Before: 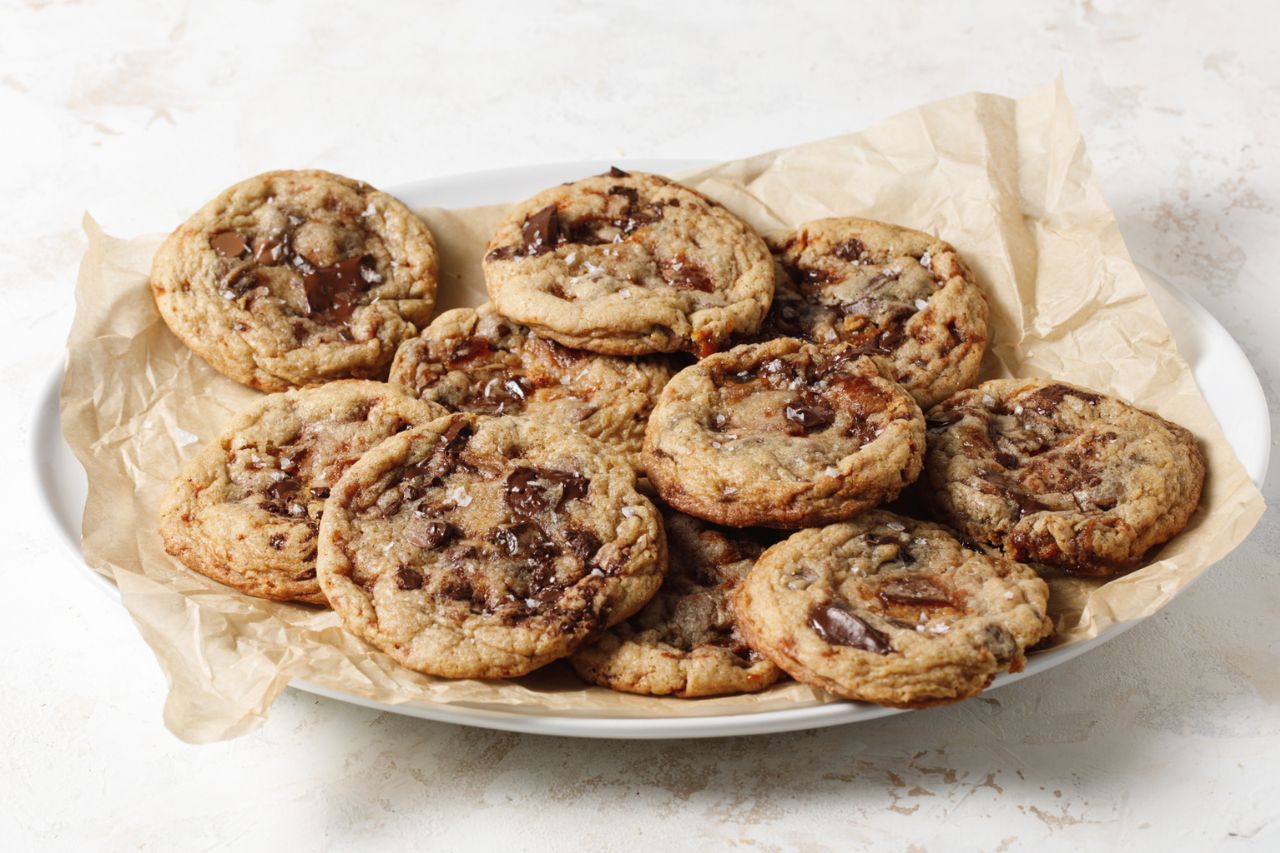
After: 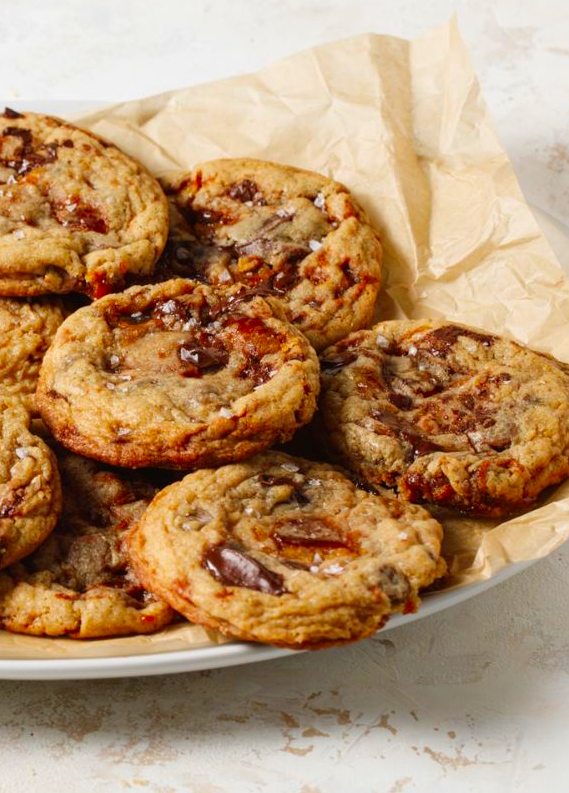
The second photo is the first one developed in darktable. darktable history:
crop: left 47.398%, top 6.947%, right 8.098%
contrast brightness saturation: saturation 0.511
